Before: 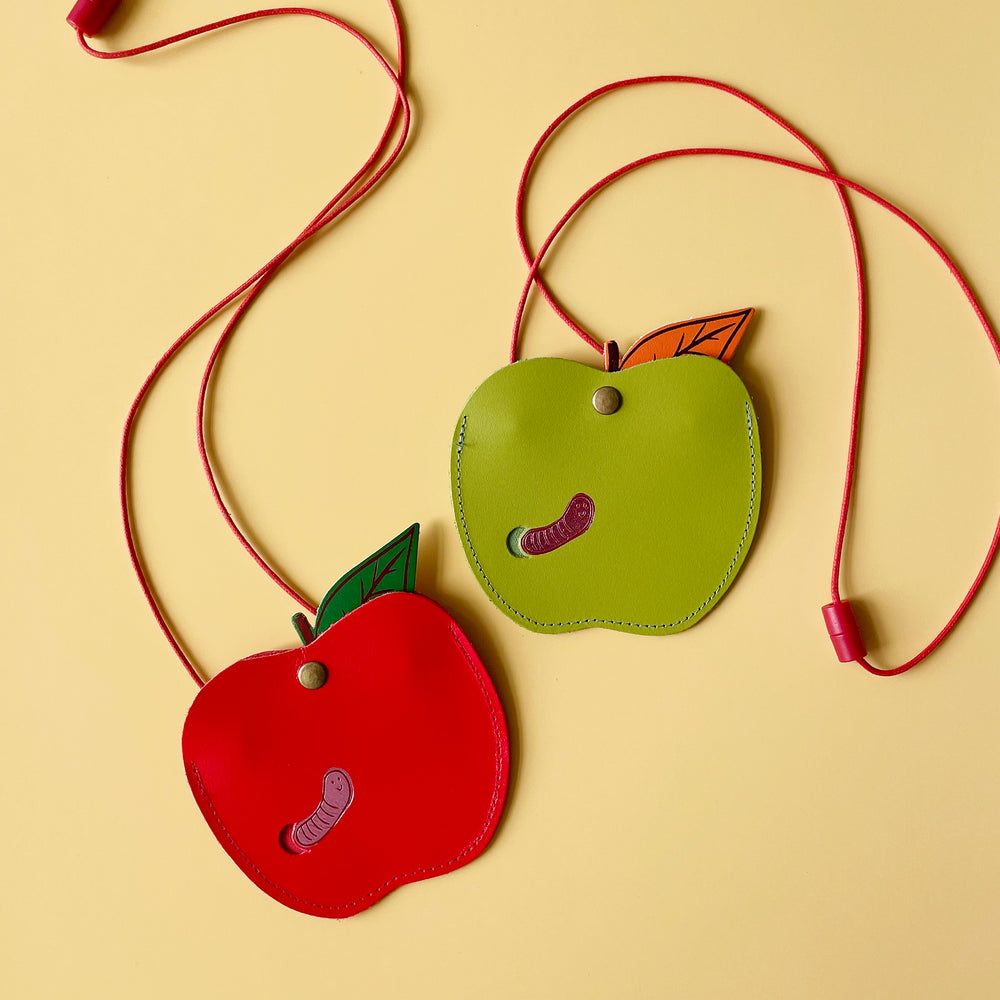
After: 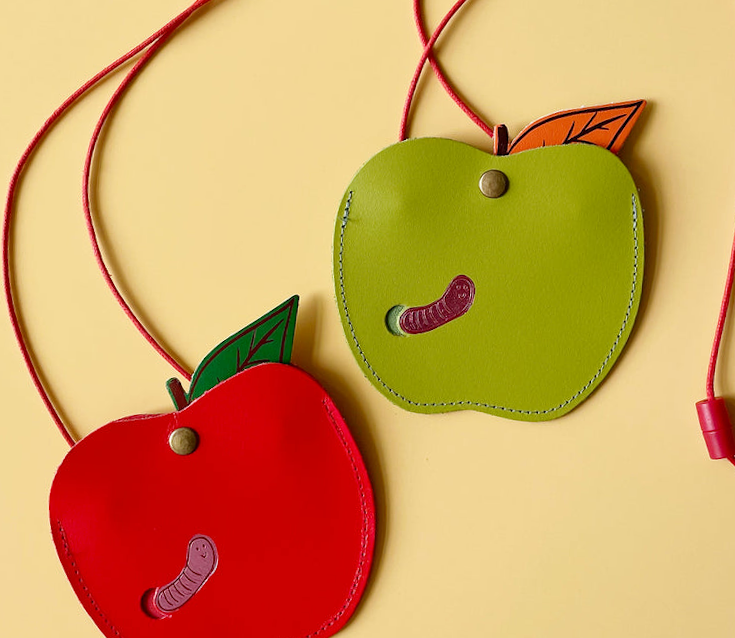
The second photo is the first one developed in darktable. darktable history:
white balance: red 1, blue 1
crop and rotate: angle -3.37°, left 9.79%, top 20.73%, right 12.42%, bottom 11.82%
